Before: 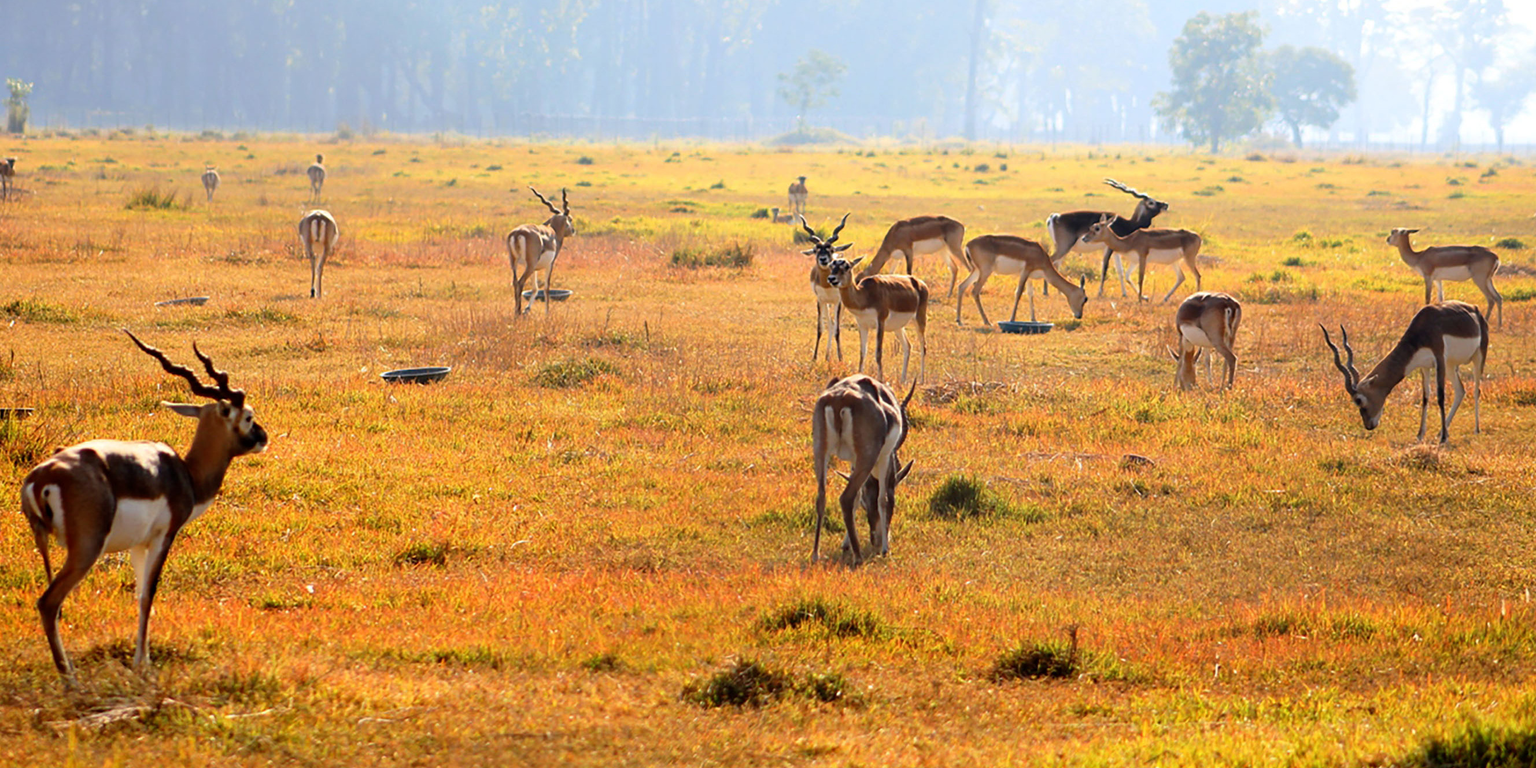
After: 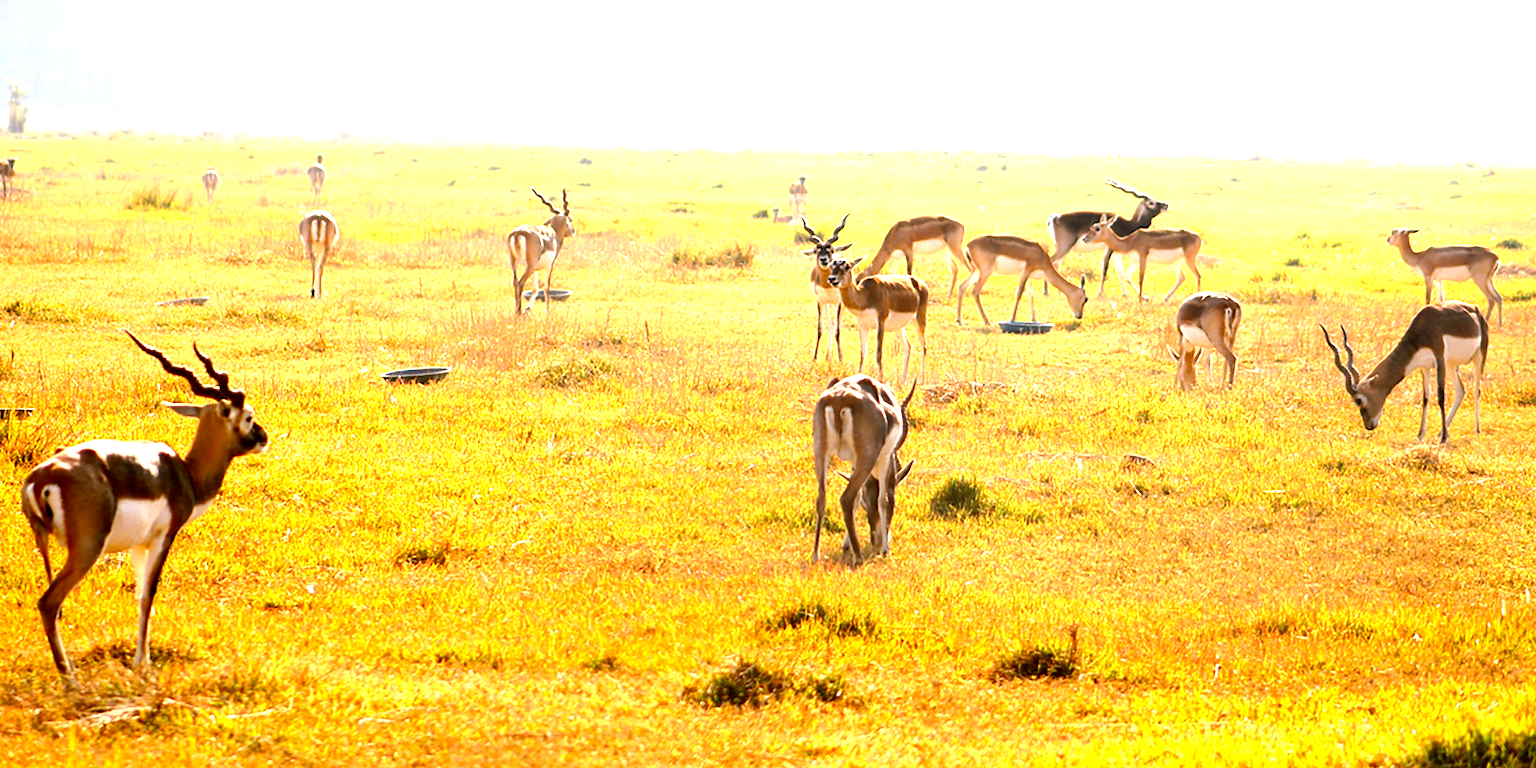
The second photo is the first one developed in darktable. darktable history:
exposure: black level correction 0.001, exposure 1.398 EV, compensate exposure bias true, compensate highlight preservation false
white balance: red 1.05, blue 1.072
color correction: highlights a* -1.43, highlights b* 10.12, shadows a* 0.395, shadows b* 19.35
